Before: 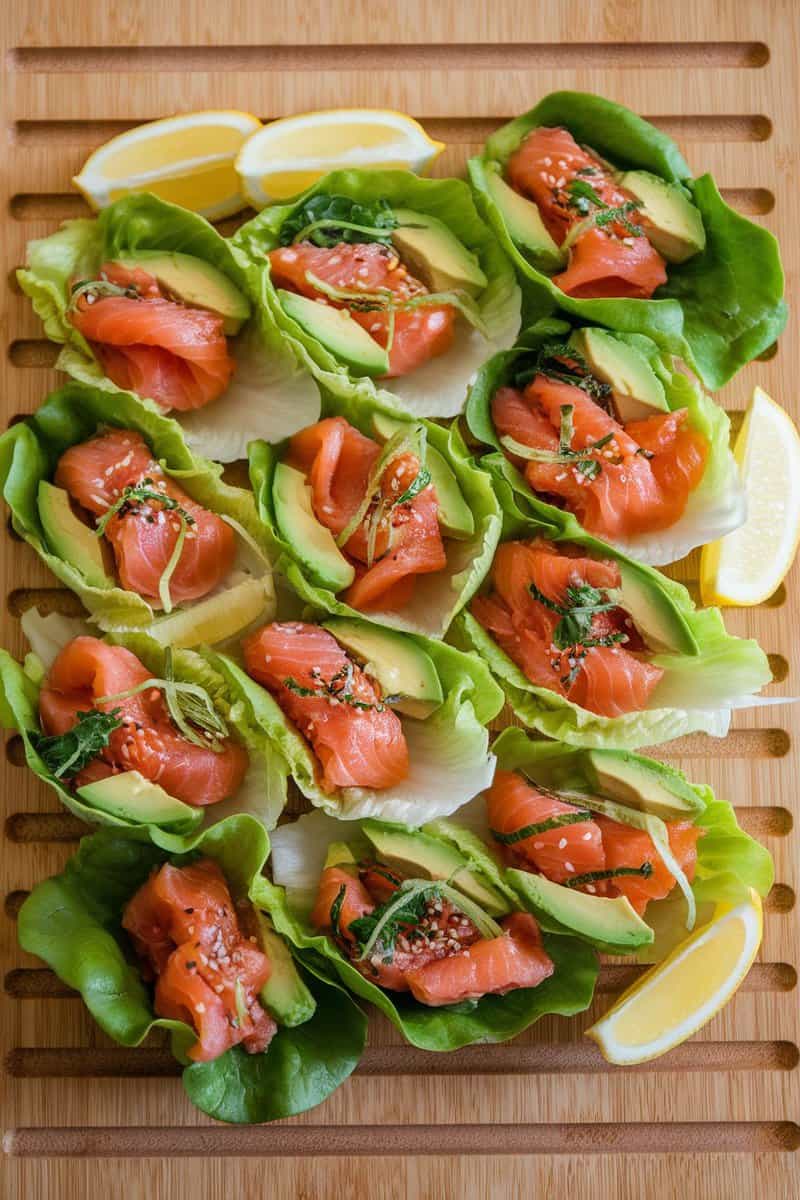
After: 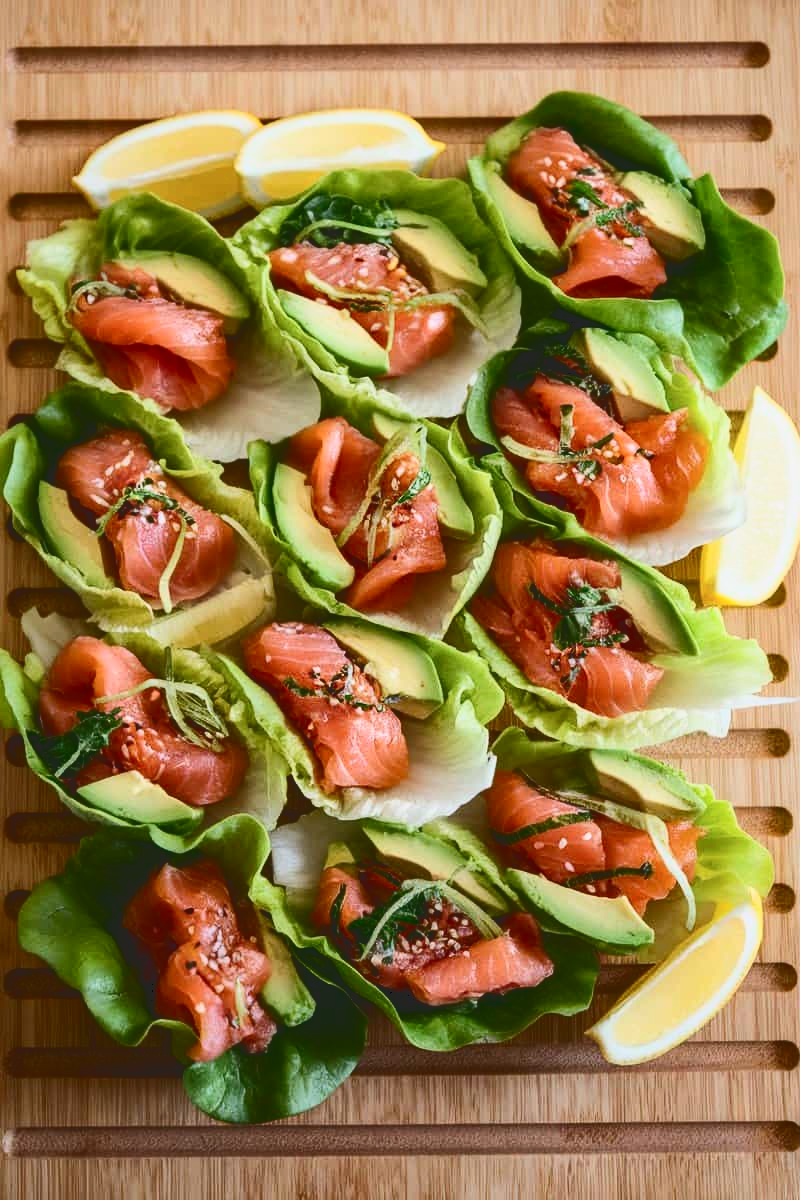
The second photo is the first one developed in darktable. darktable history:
shadows and highlights: shadows -20.13, white point adjustment -2.17, highlights -34.73
contrast brightness saturation: contrast 0.141
tone curve: curves: ch0 [(0, 0) (0.003, 0.147) (0.011, 0.147) (0.025, 0.147) (0.044, 0.147) (0.069, 0.147) (0.1, 0.15) (0.136, 0.158) (0.177, 0.174) (0.224, 0.198) (0.277, 0.241) (0.335, 0.292) (0.399, 0.361) (0.468, 0.452) (0.543, 0.568) (0.623, 0.679) (0.709, 0.793) (0.801, 0.886) (0.898, 0.966) (1, 1)], color space Lab, independent channels, preserve colors none
